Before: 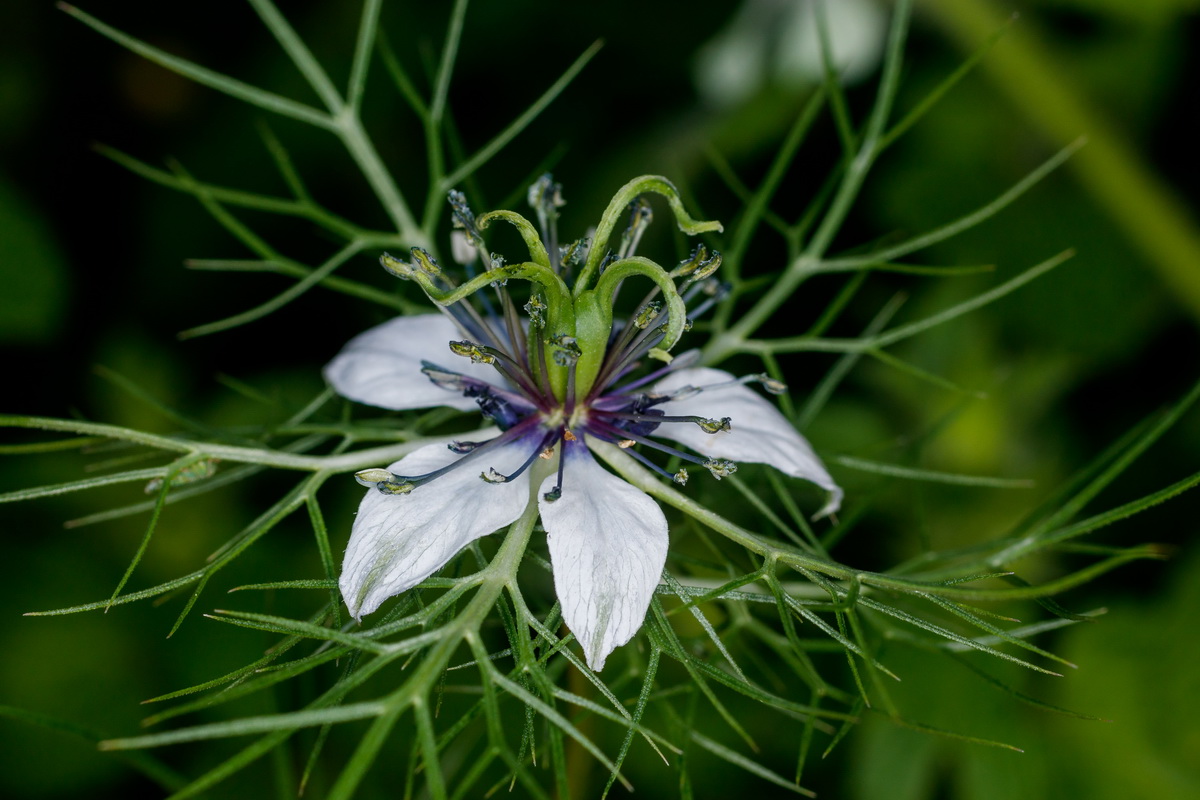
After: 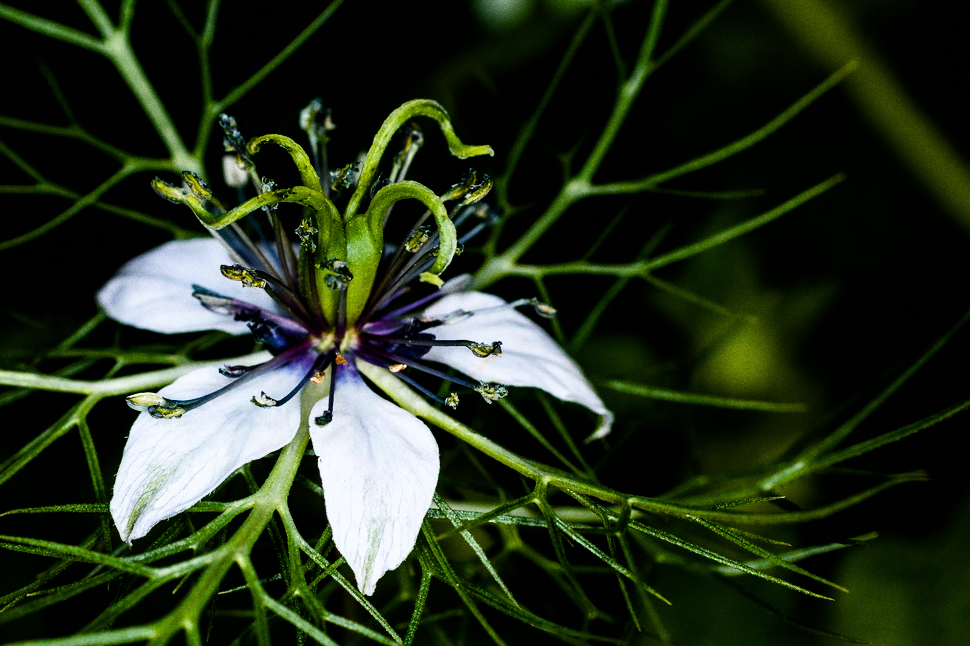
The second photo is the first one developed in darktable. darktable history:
grain: coarseness 0.09 ISO
filmic rgb: black relative exposure -5.42 EV, white relative exposure 2.85 EV, dynamic range scaling -37.73%, hardness 4, contrast 1.605, highlights saturation mix -0.93%
crop: left 19.159%, top 9.58%, bottom 9.58%
color balance rgb: linear chroma grading › global chroma 9%, perceptual saturation grading › global saturation 36%, perceptual saturation grading › shadows 35%, perceptual brilliance grading › global brilliance 15%, perceptual brilliance grading › shadows -35%, global vibrance 15%
